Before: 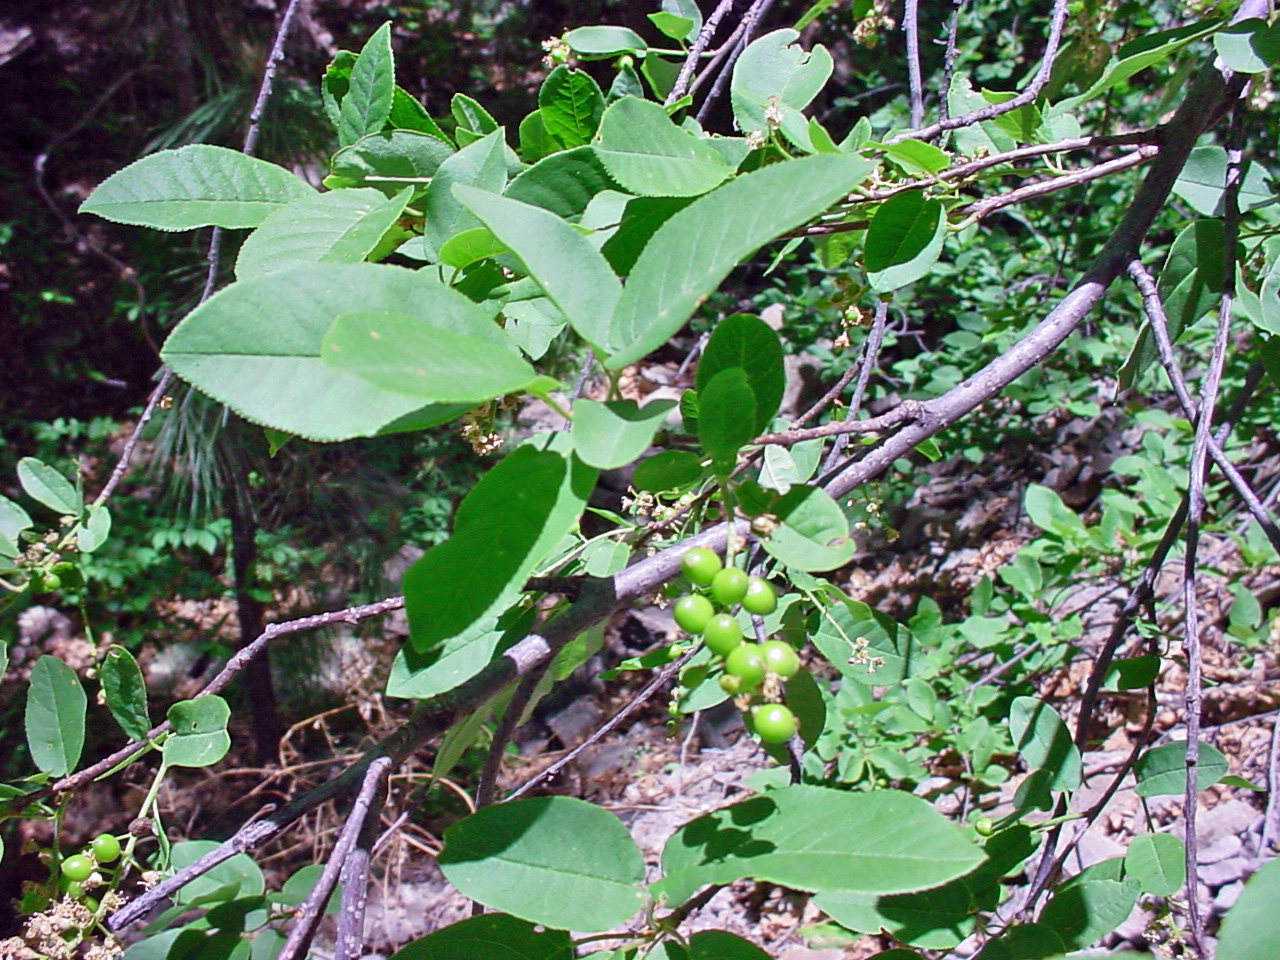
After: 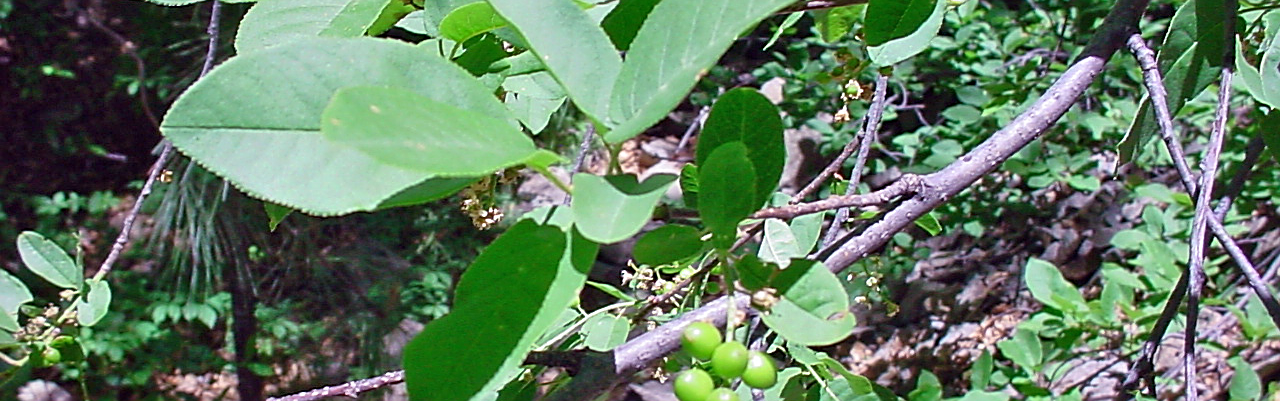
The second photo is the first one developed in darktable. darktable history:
sharpen: on, module defaults
crop and rotate: top 23.639%, bottom 34.49%
